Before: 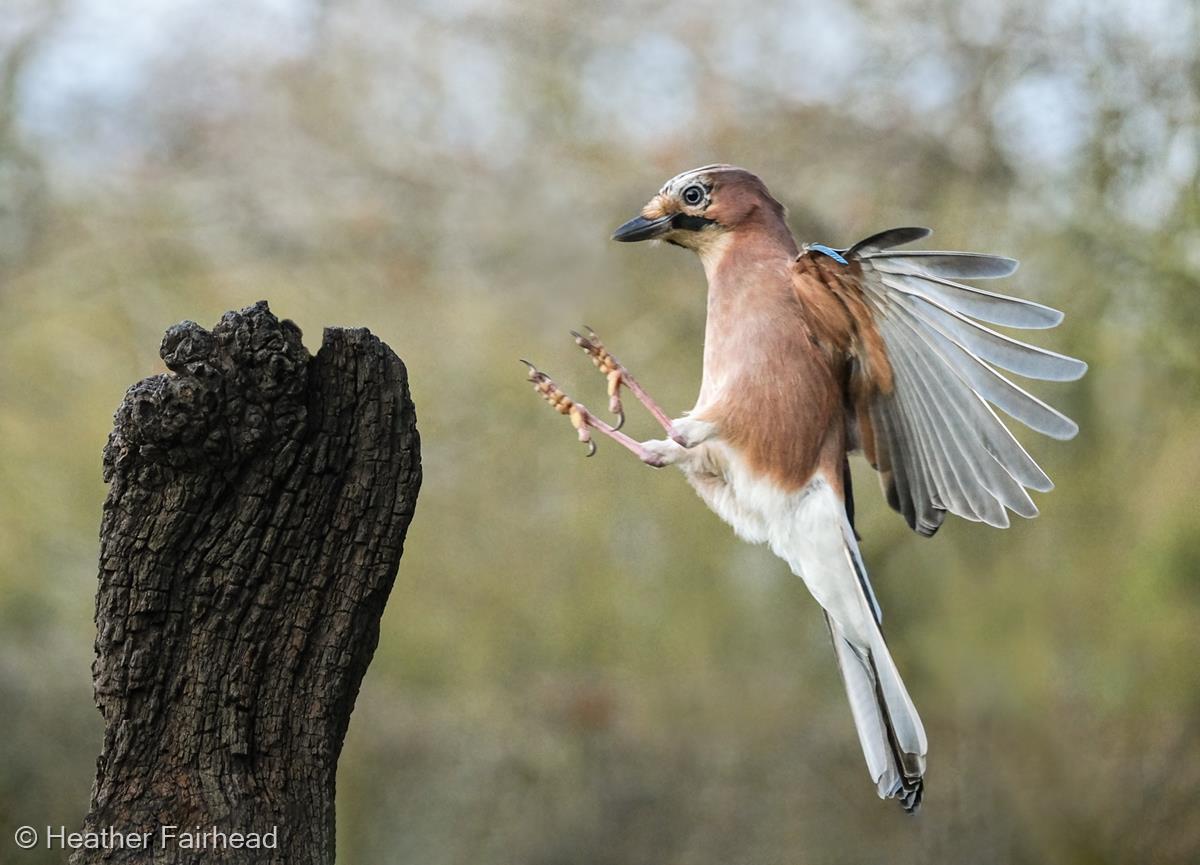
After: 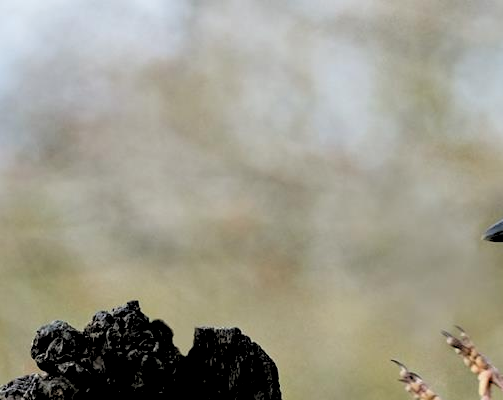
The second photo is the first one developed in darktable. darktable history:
crop and rotate: left 10.817%, top 0.062%, right 47.194%, bottom 53.626%
exposure: black level correction 0.006, exposure -0.226 EV, compensate highlight preservation false
rgb levels: levels [[0.029, 0.461, 0.922], [0, 0.5, 1], [0, 0.5, 1]]
